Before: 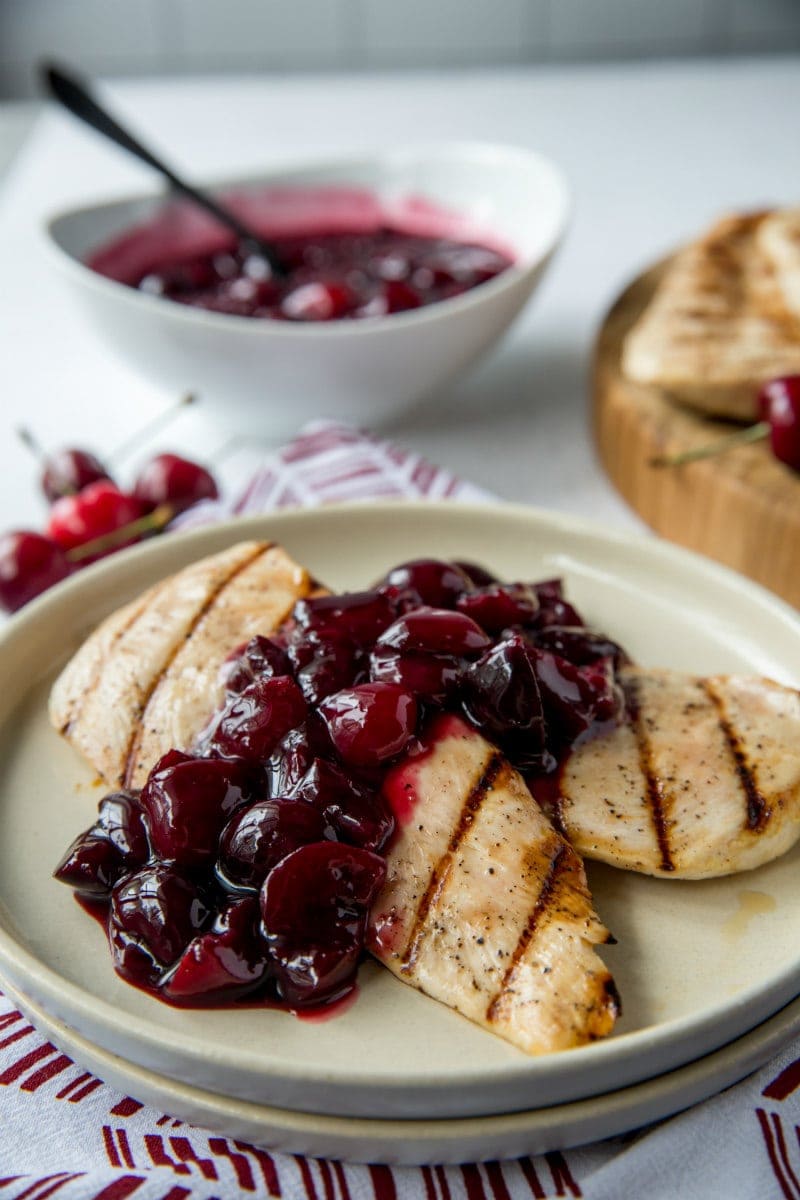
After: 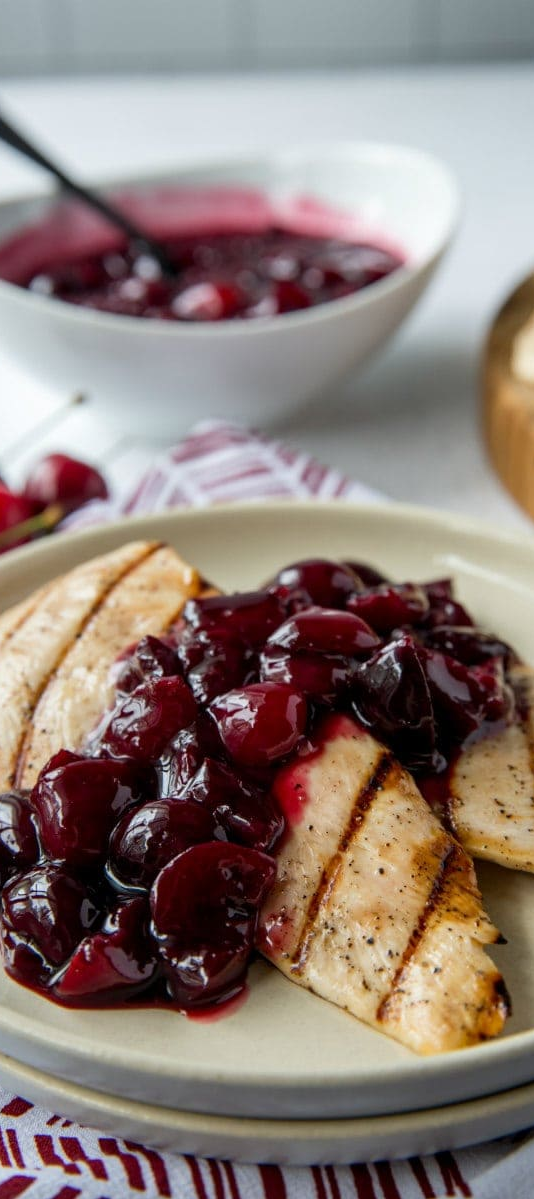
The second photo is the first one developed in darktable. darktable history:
crop and rotate: left 13.782%, right 19.462%
